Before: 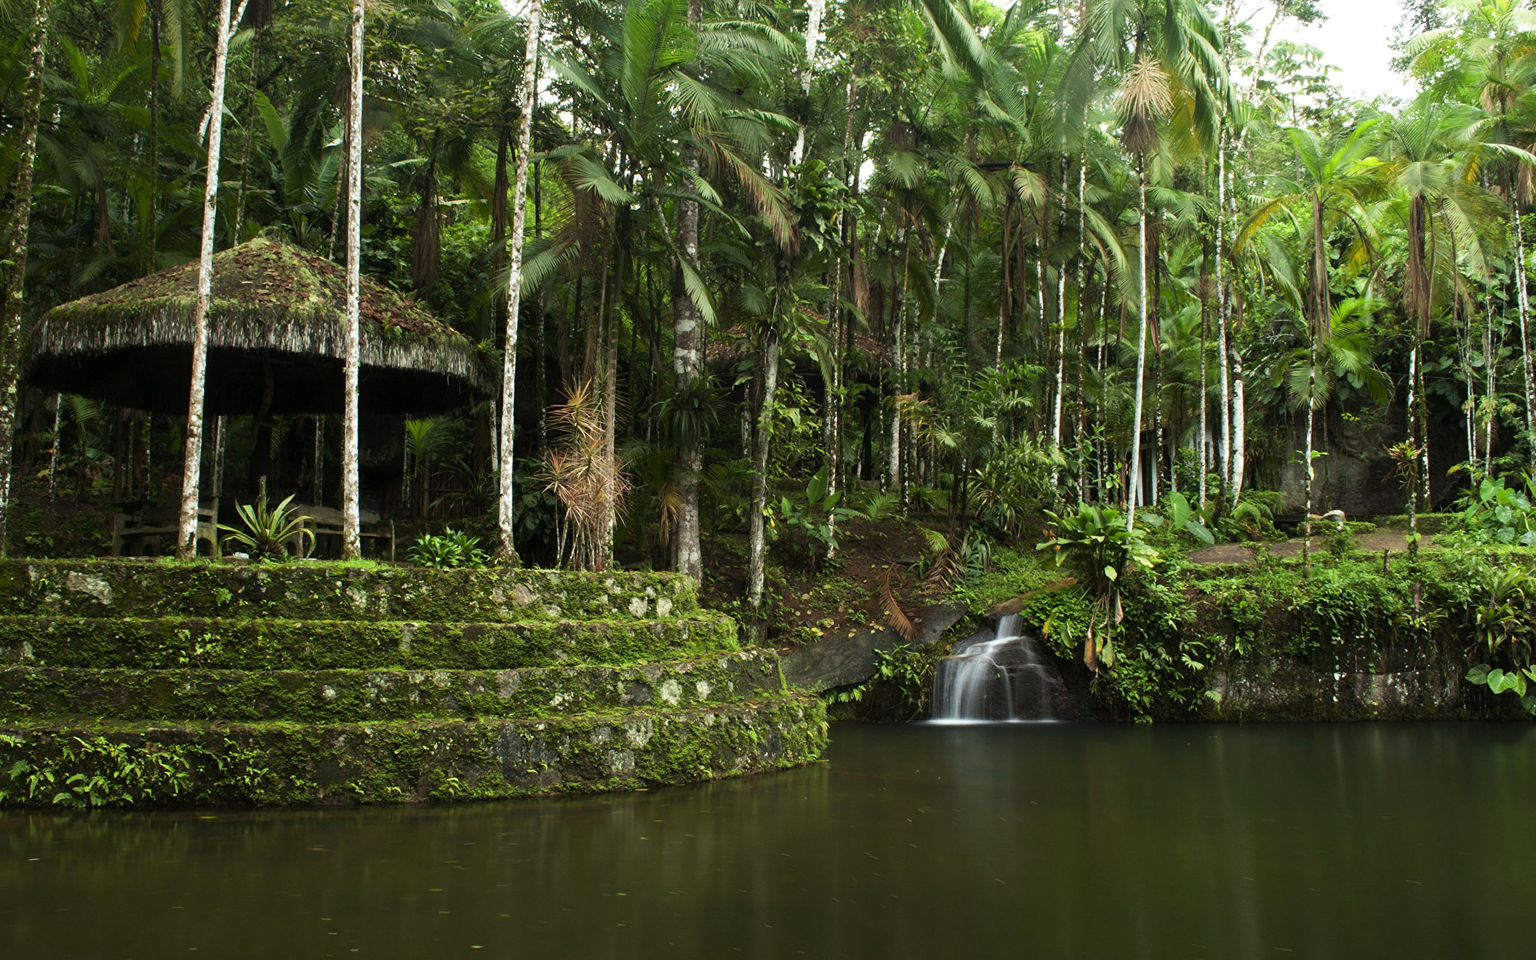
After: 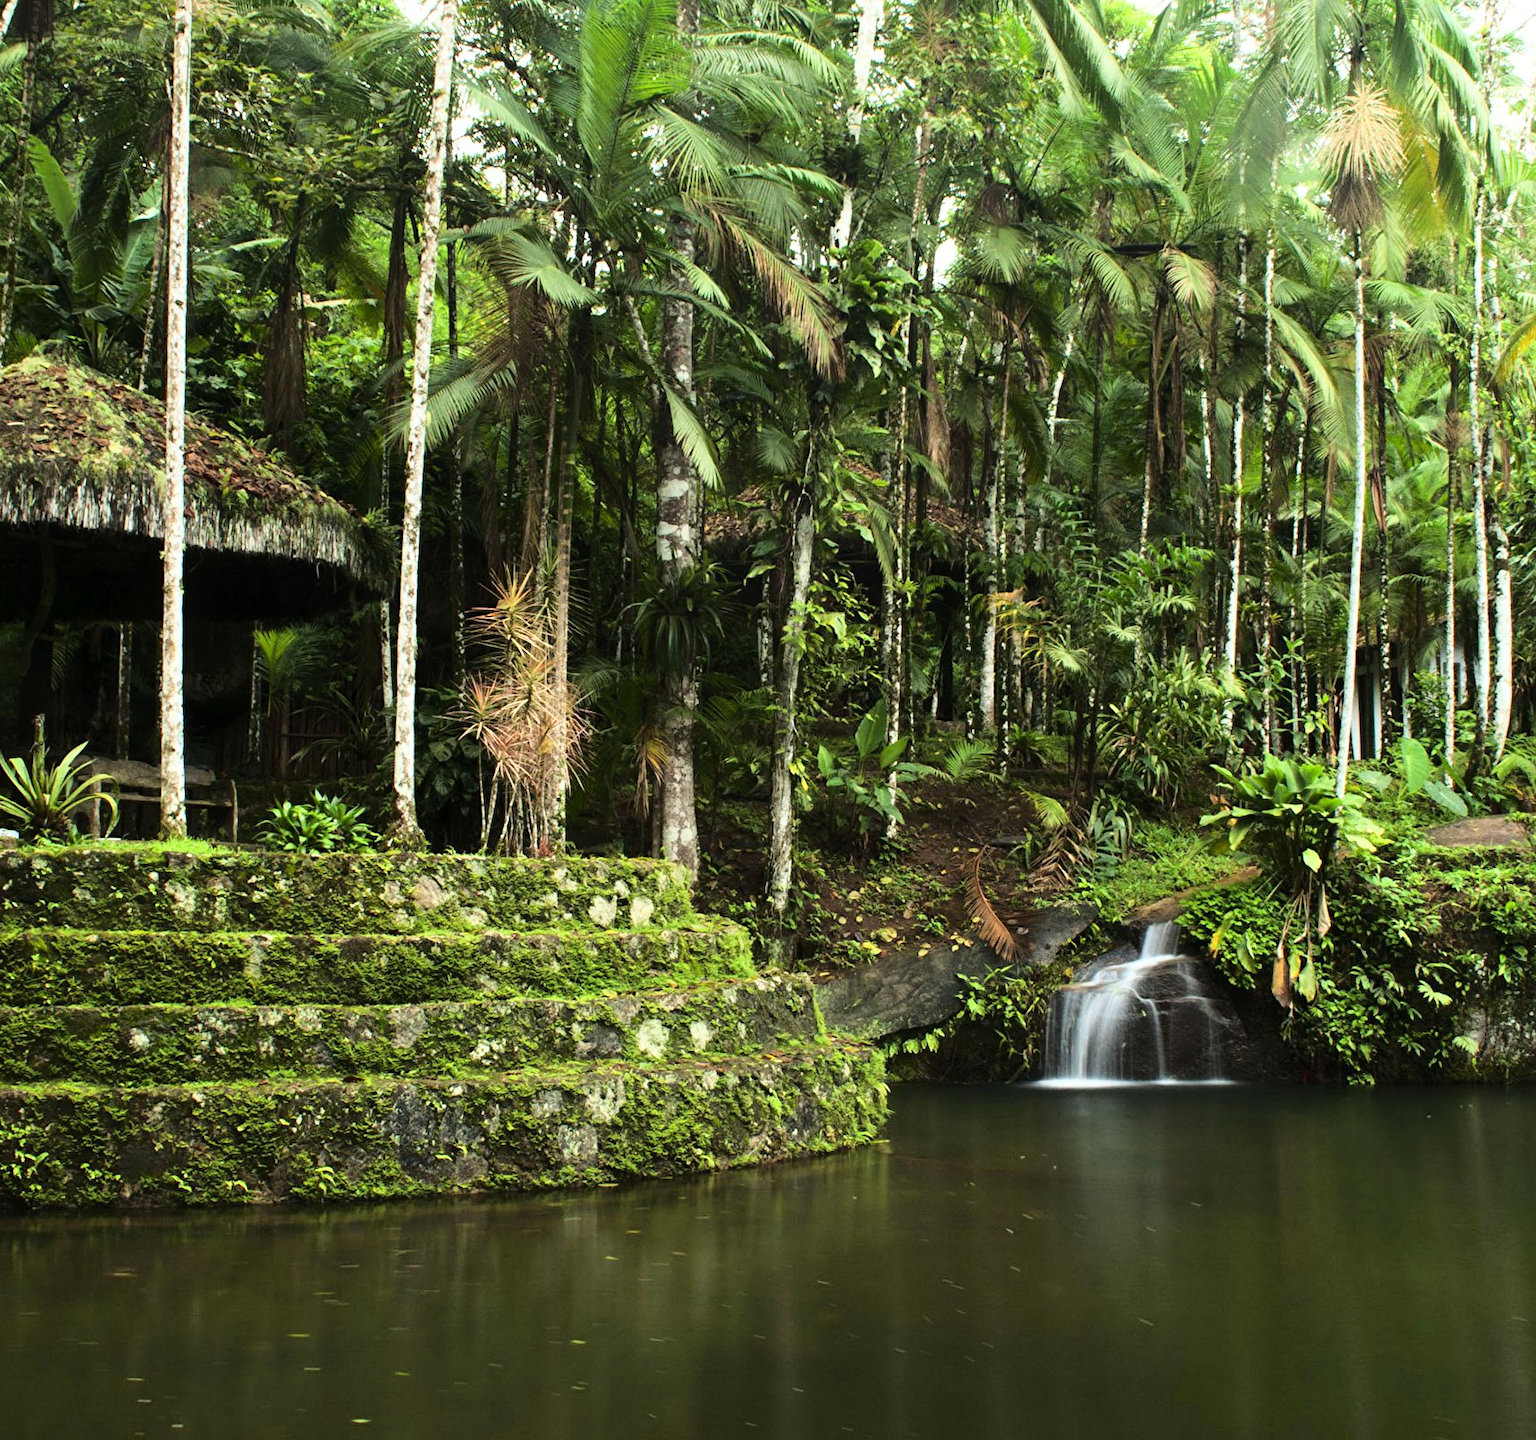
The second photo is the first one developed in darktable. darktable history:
rgb levels: preserve colors max RGB
base curve: curves: ch0 [(0, 0) (0.028, 0.03) (0.121, 0.232) (0.46, 0.748) (0.859, 0.968) (1, 1)]
crop: left 15.419%, right 17.914%
